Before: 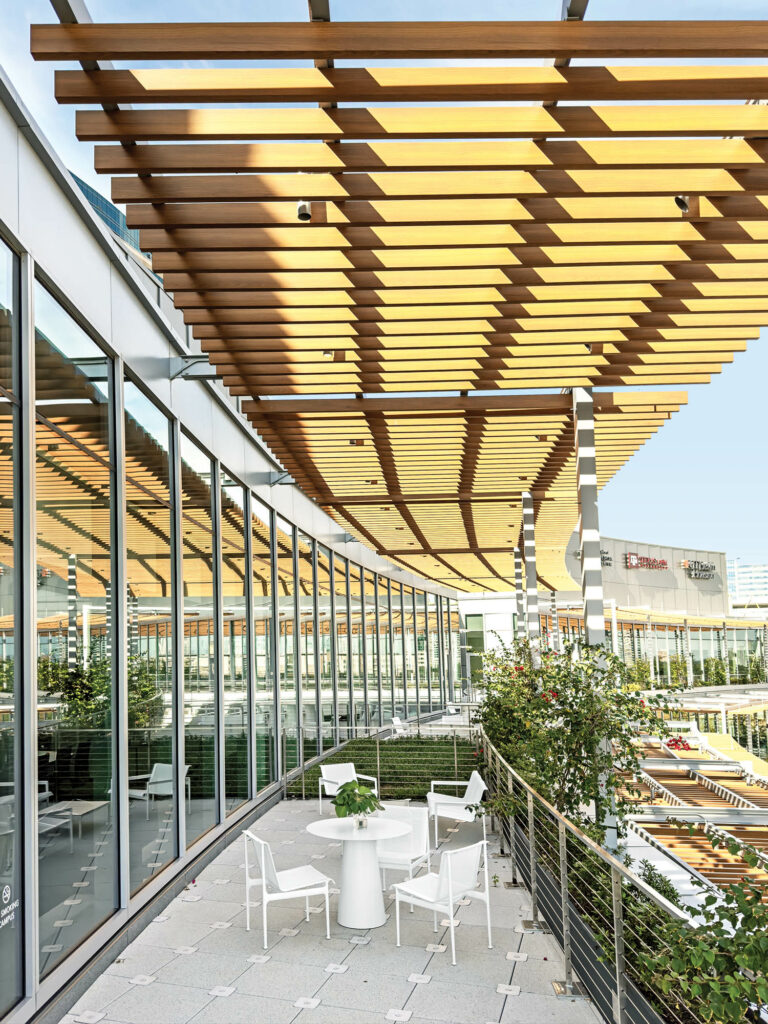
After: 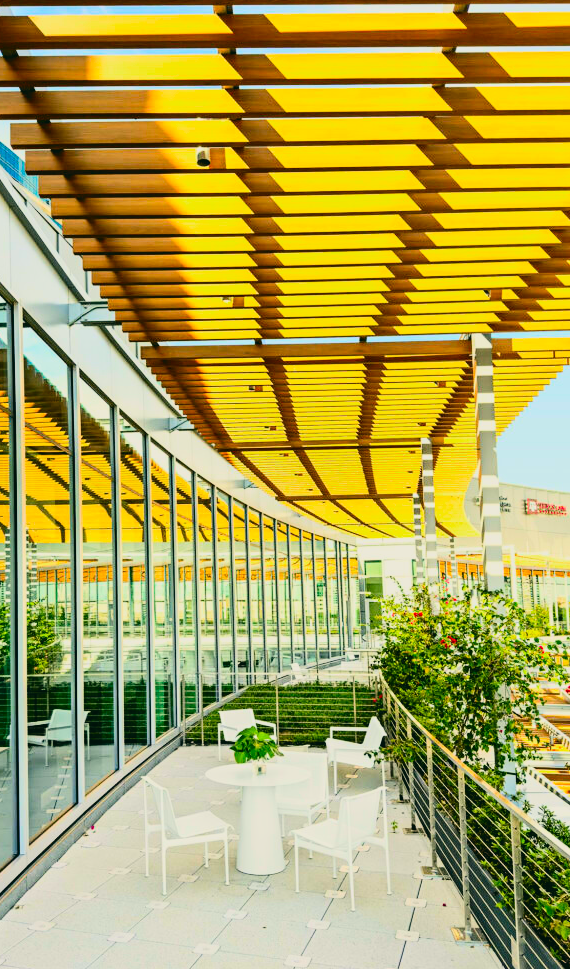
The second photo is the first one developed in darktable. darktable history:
contrast brightness saturation: contrast 0.198, brightness 0.202, saturation 0.791
tone curve: curves: ch0 [(0, 0.032) (0.181, 0.156) (0.751, 0.762) (1, 1)], color space Lab, independent channels, preserve colors none
crop and rotate: left 13.152%, top 5.311%, right 12.601%
color correction: highlights a* -0.359, highlights b* 9.24, shadows a* -8.83, shadows b* 1.03
color balance rgb: perceptual saturation grading › global saturation 25.13%
filmic rgb: black relative exposure -7.32 EV, white relative exposure 5.08 EV, hardness 3.21, color science v6 (2022)
